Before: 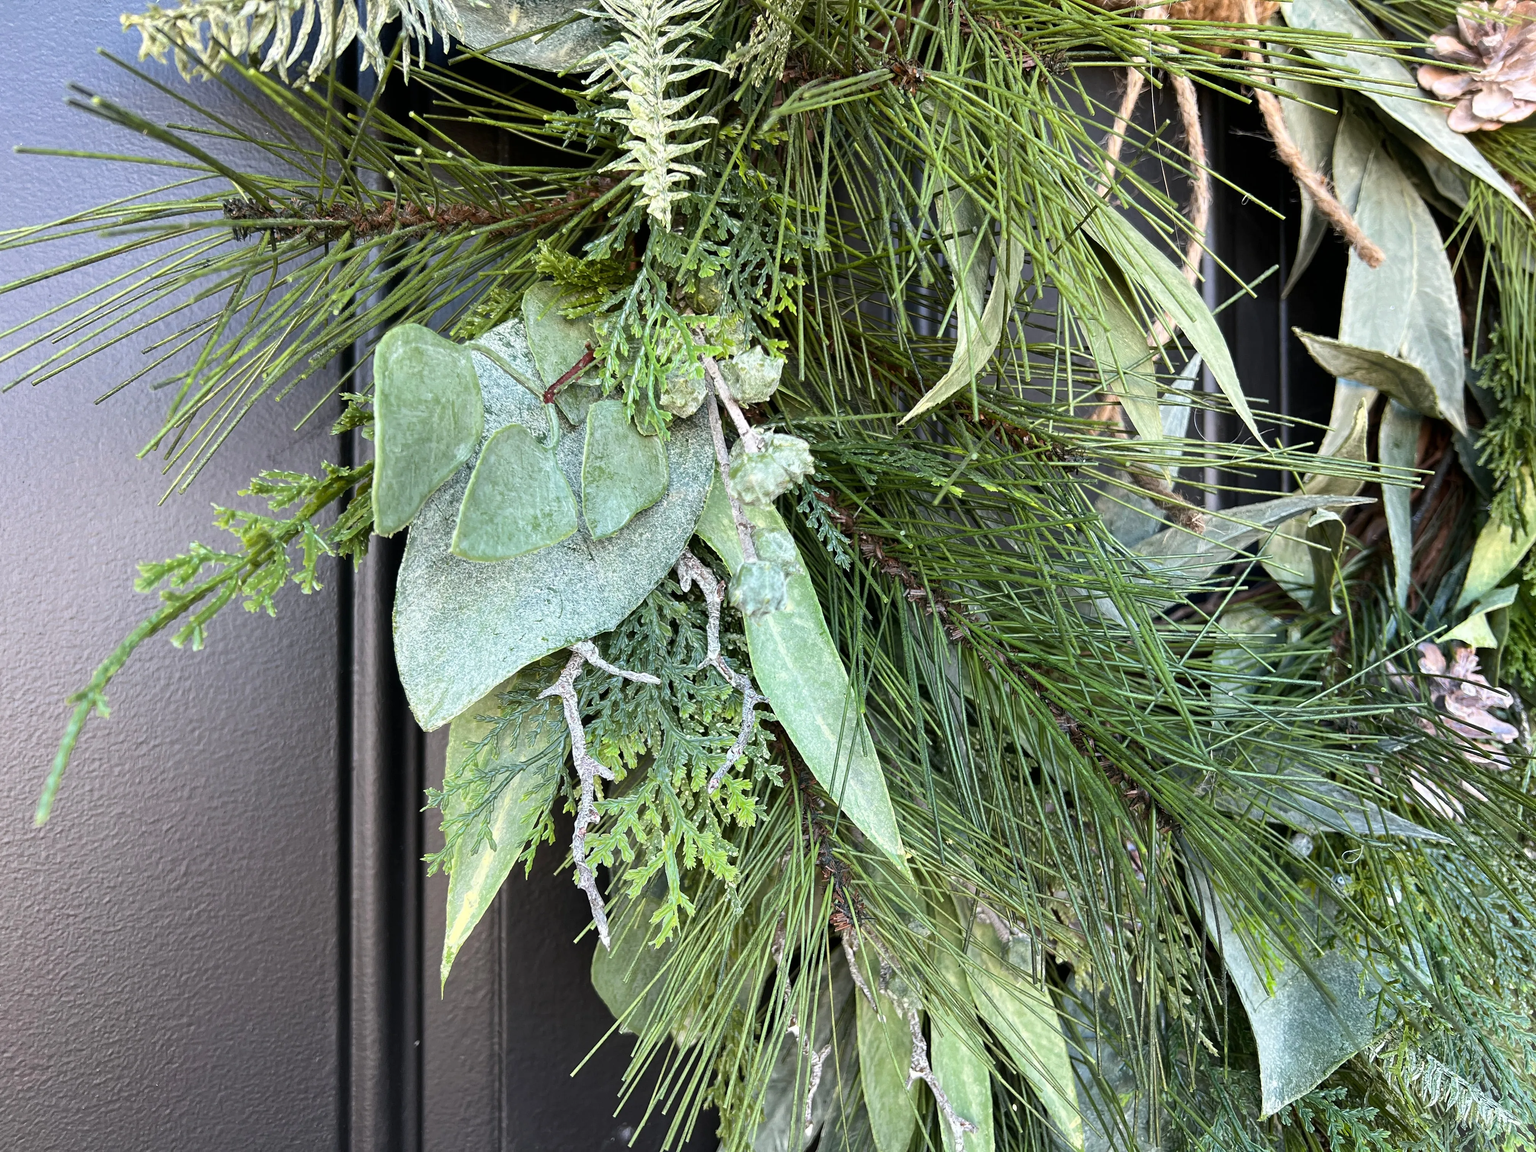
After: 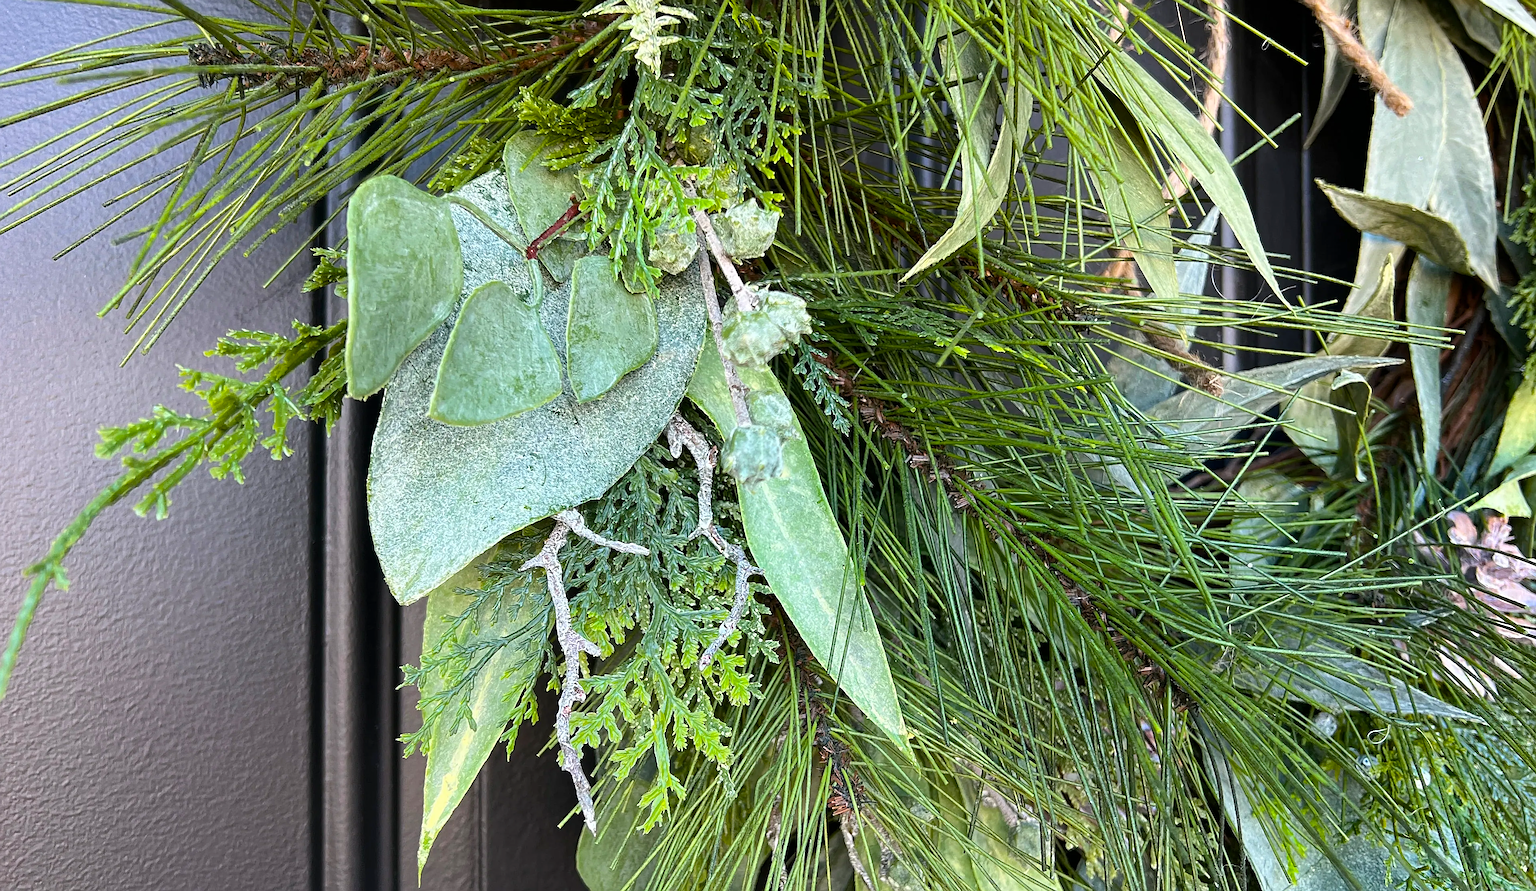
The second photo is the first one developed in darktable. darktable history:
crop and rotate: left 2.912%, top 13.712%, right 2.175%, bottom 12.863%
color balance rgb: perceptual saturation grading › global saturation 35.364%
base curve: curves: ch0 [(0, 0) (0.297, 0.298) (1, 1)]
sharpen: on, module defaults
